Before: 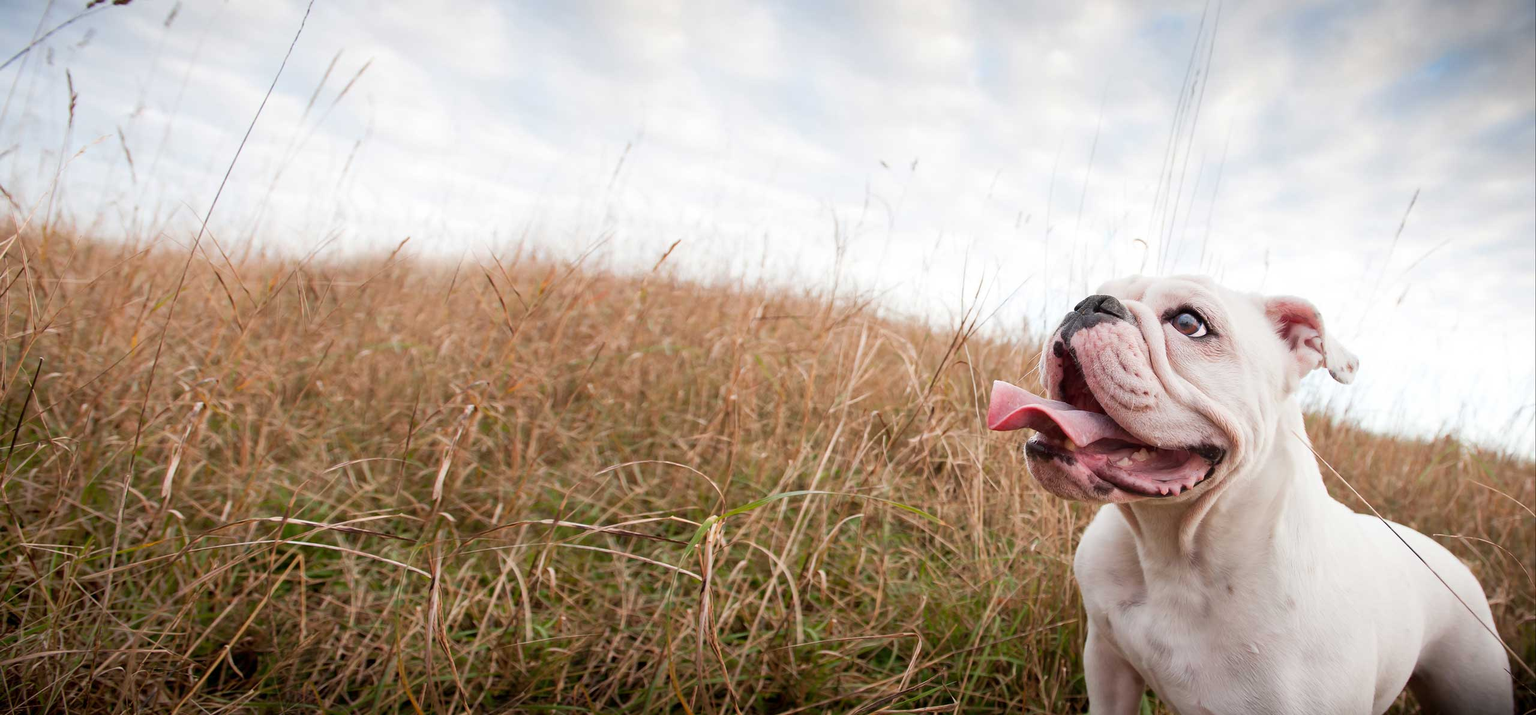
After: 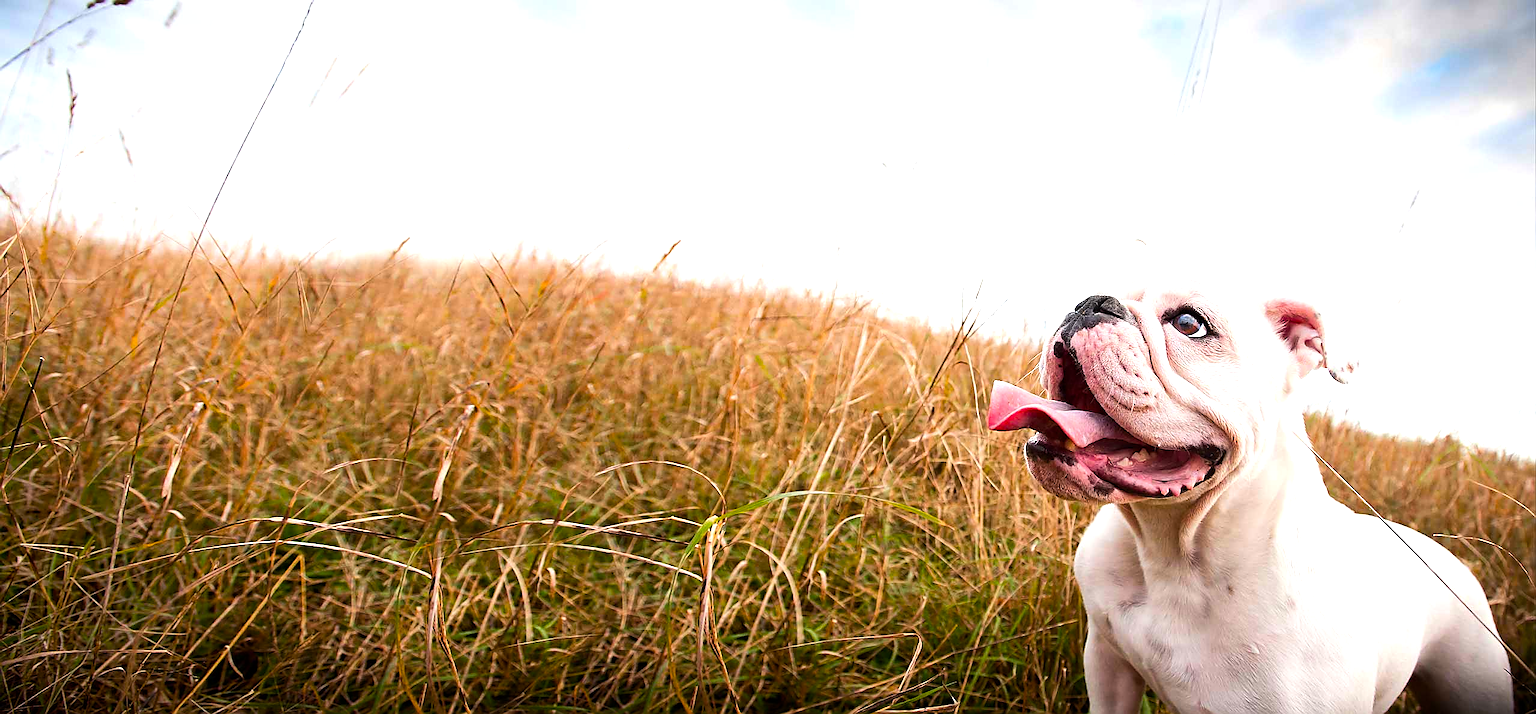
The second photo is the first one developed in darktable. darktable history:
color balance rgb: linear chroma grading › global chroma 15%, perceptual saturation grading › global saturation 30%
crop: bottom 0.071%
tone equalizer: -8 EV -0.75 EV, -7 EV -0.7 EV, -6 EV -0.6 EV, -5 EV -0.4 EV, -3 EV 0.4 EV, -2 EV 0.6 EV, -1 EV 0.7 EV, +0 EV 0.75 EV, edges refinement/feathering 500, mask exposure compensation -1.57 EV, preserve details no
sharpen: radius 1.4, amount 1.25, threshold 0.7
